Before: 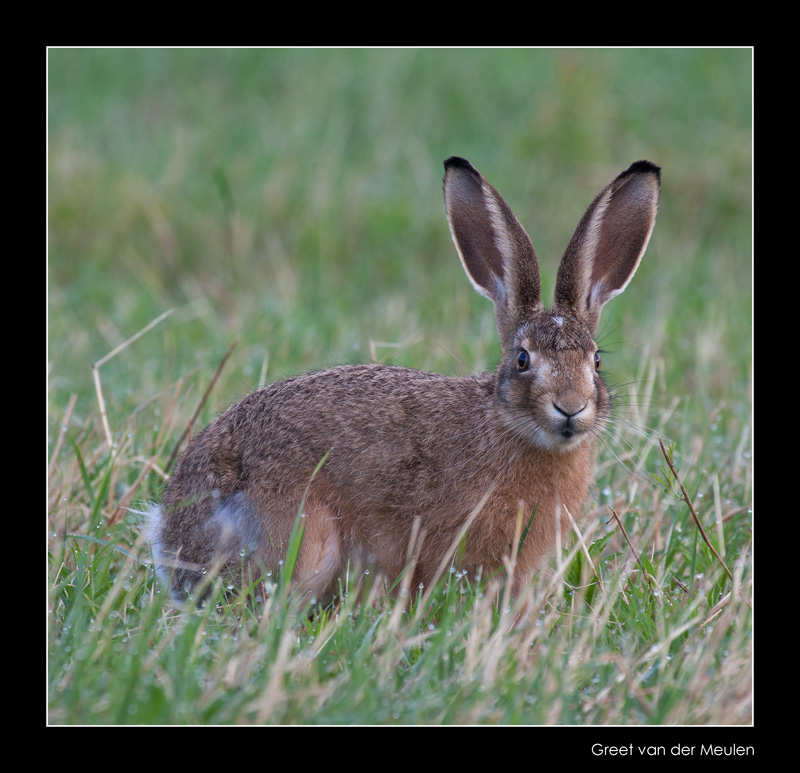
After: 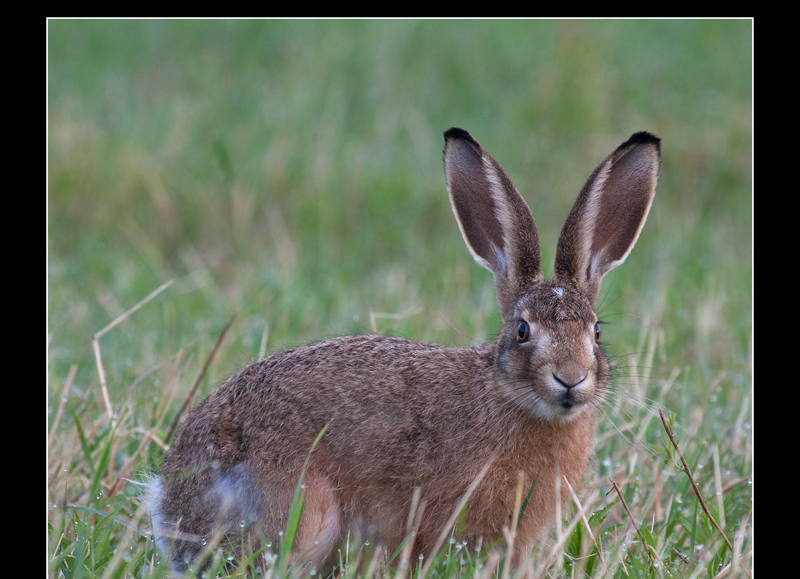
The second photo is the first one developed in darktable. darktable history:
crop: top 3.759%, bottom 21.244%
